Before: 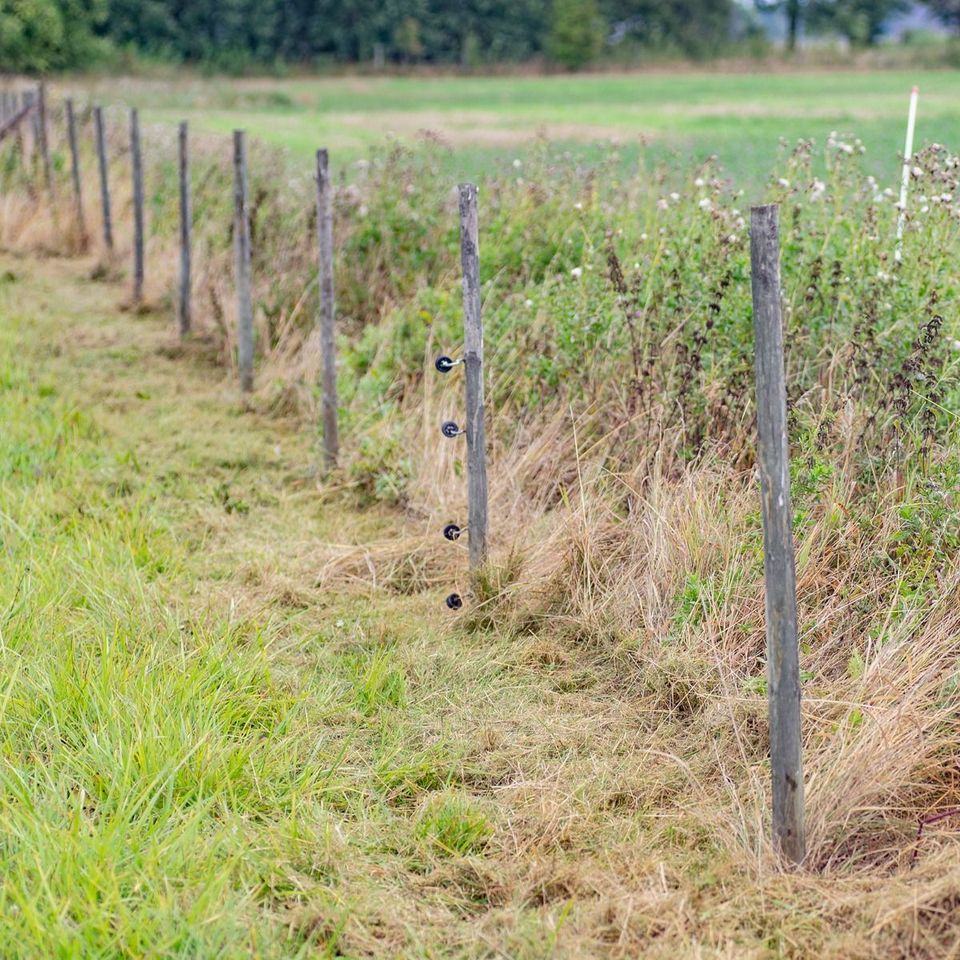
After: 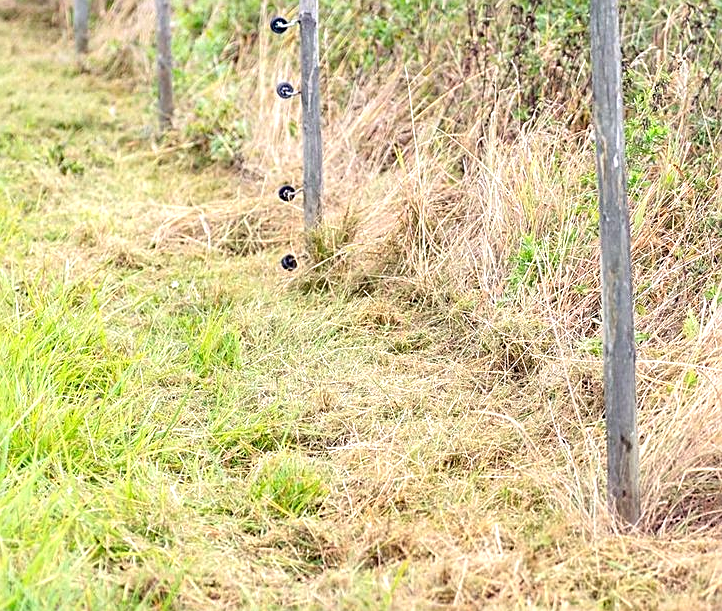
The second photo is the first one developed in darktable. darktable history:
crop and rotate: left 17.246%, top 35.341%, right 7.507%, bottom 0.921%
exposure: black level correction 0, exposure 0.698 EV, compensate highlight preservation false
sharpen: on, module defaults
